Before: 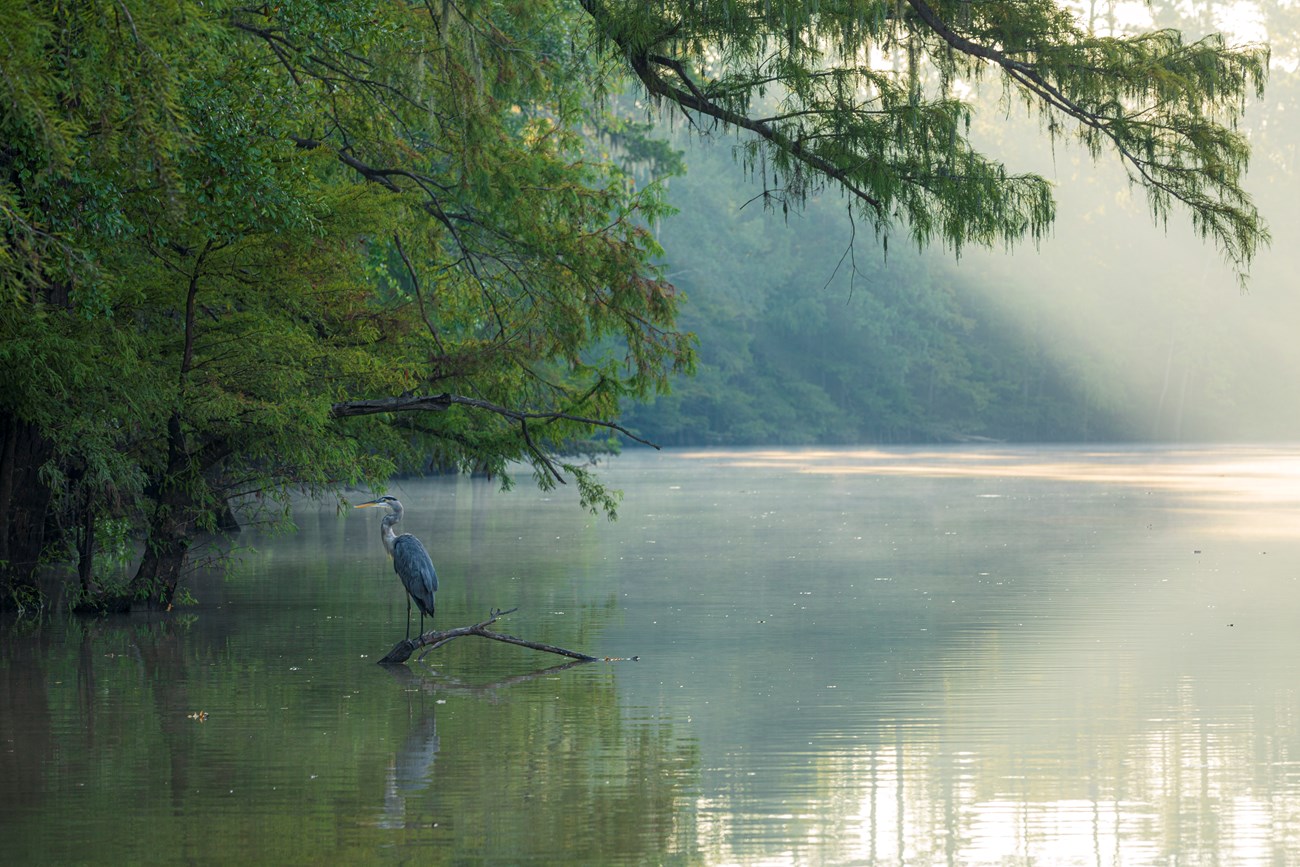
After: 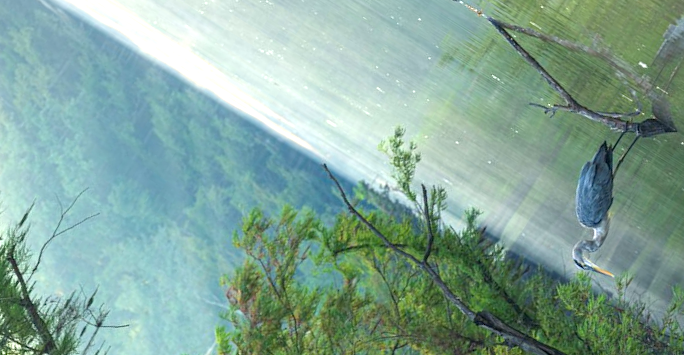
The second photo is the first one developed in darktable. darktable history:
exposure: black level correction 0.001, exposure 1.039 EV, compensate highlight preservation false
crop and rotate: angle 148.12°, left 9.185%, top 15.596%, right 4.457%, bottom 17.107%
levels: levels [0, 0.498, 1]
